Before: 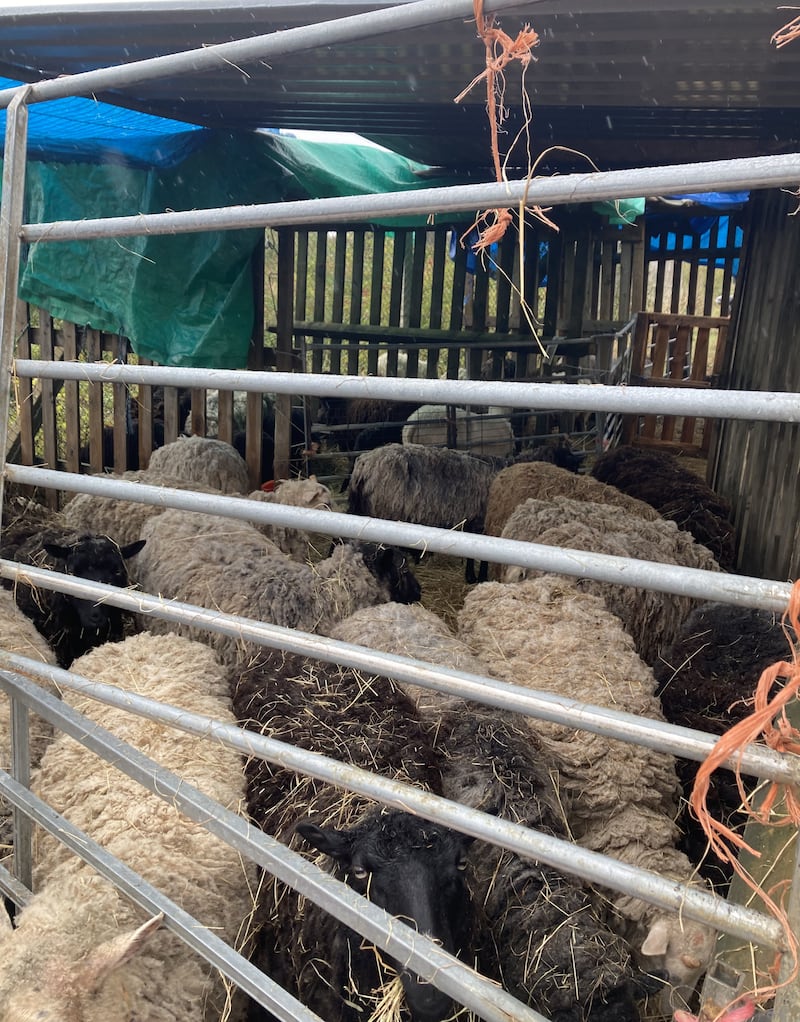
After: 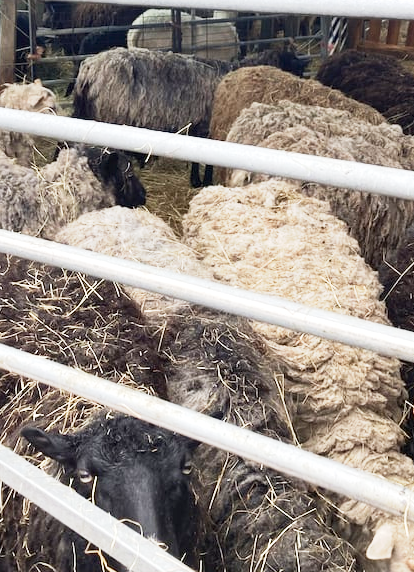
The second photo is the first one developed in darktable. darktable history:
shadows and highlights: shadows 53, soften with gaussian
crop: left 34.479%, top 38.822%, right 13.718%, bottom 5.172%
base curve: curves: ch0 [(0, 0) (0.088, 0.125) (0.176, 0.251) (0.354, 0.501) (0.613, 0.749) (1, 0.877)], preserve colors none
exposure: exposure 0.935 EV, compensate highlight preservation false
